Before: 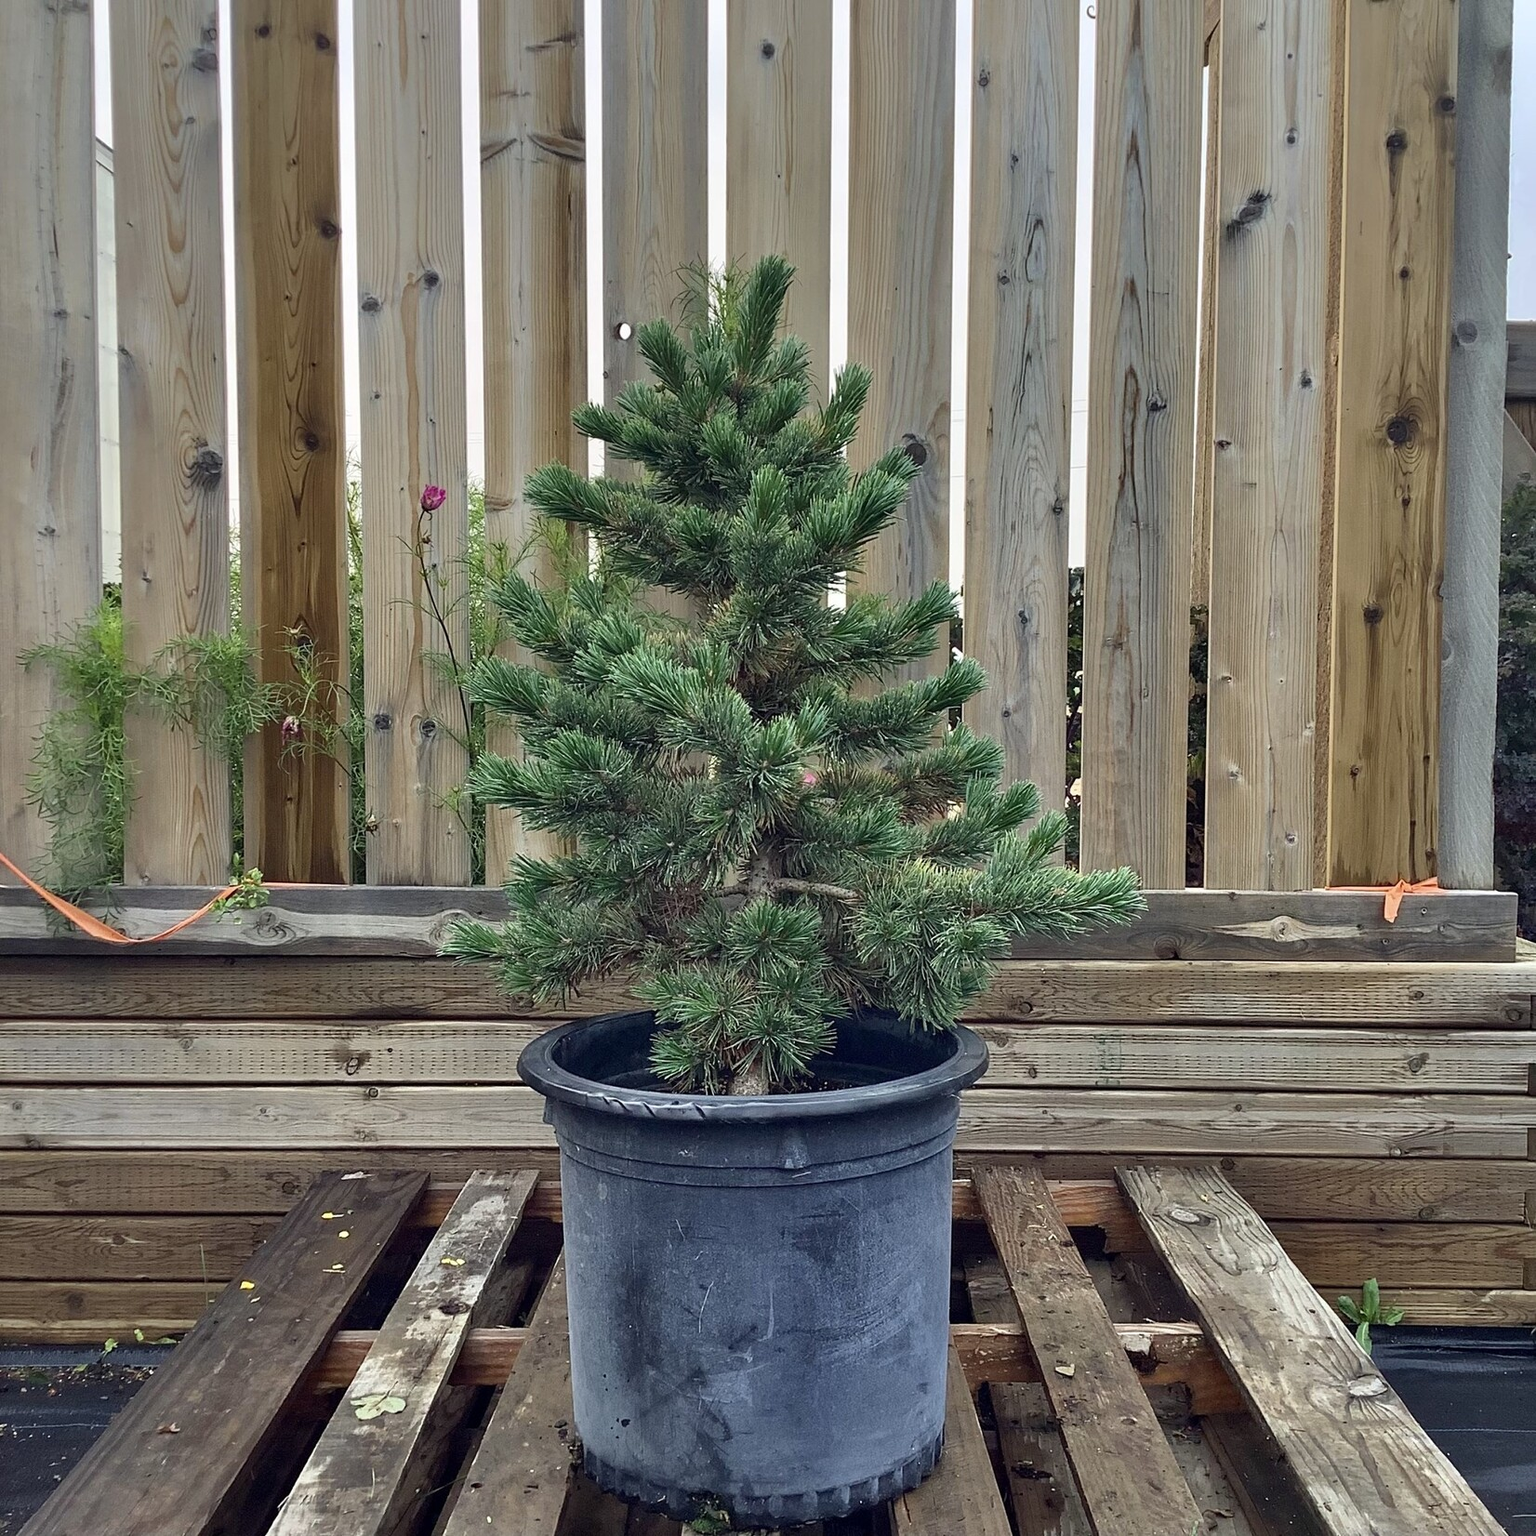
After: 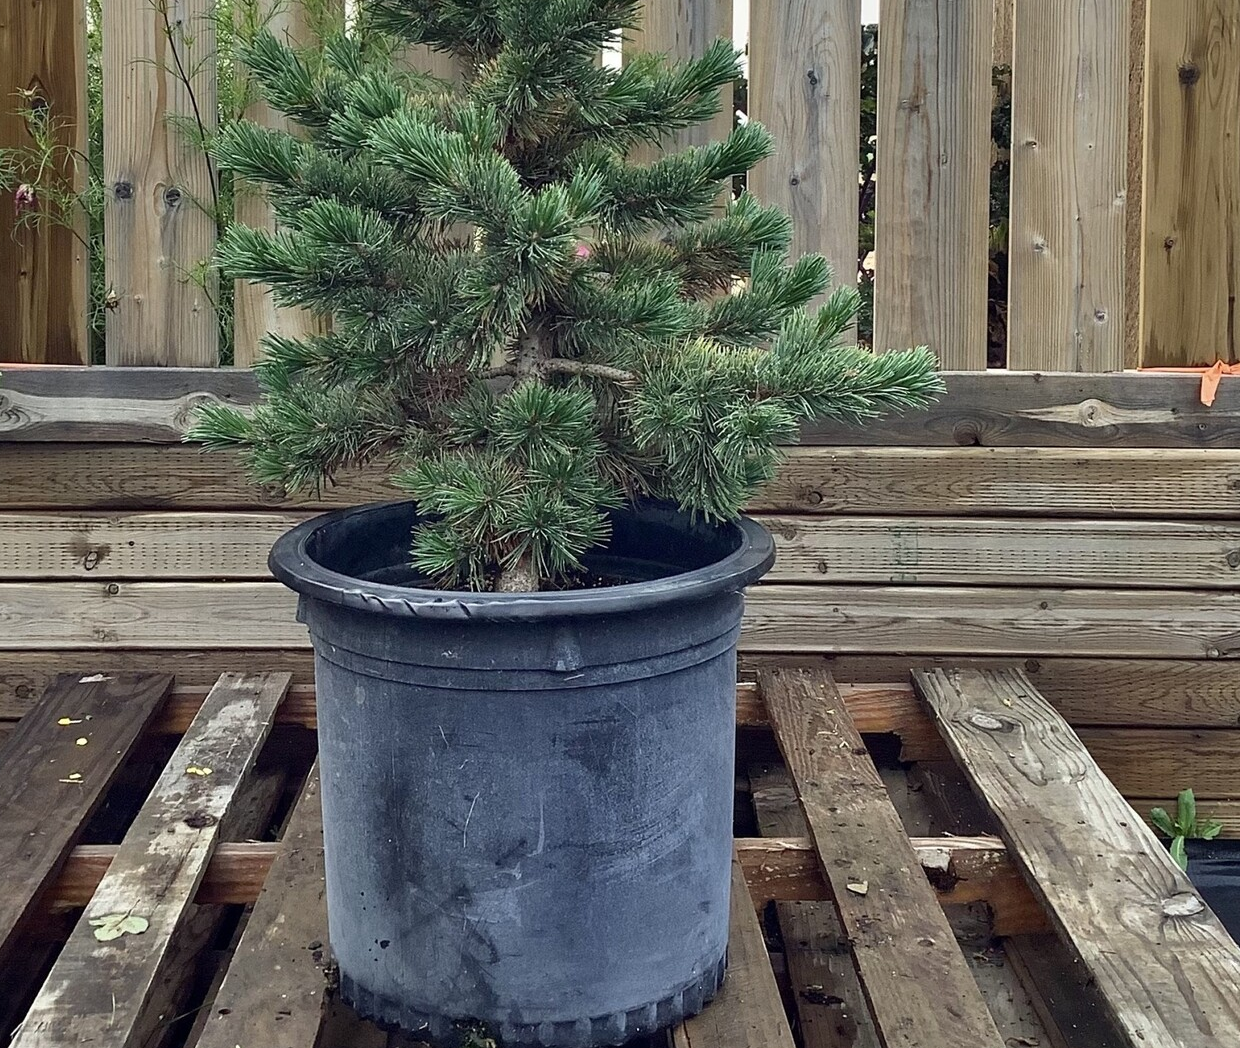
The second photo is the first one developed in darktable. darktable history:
crop and rotate: left 17.459%, top 35.493%, right 7.433%, bottom 1.024%
